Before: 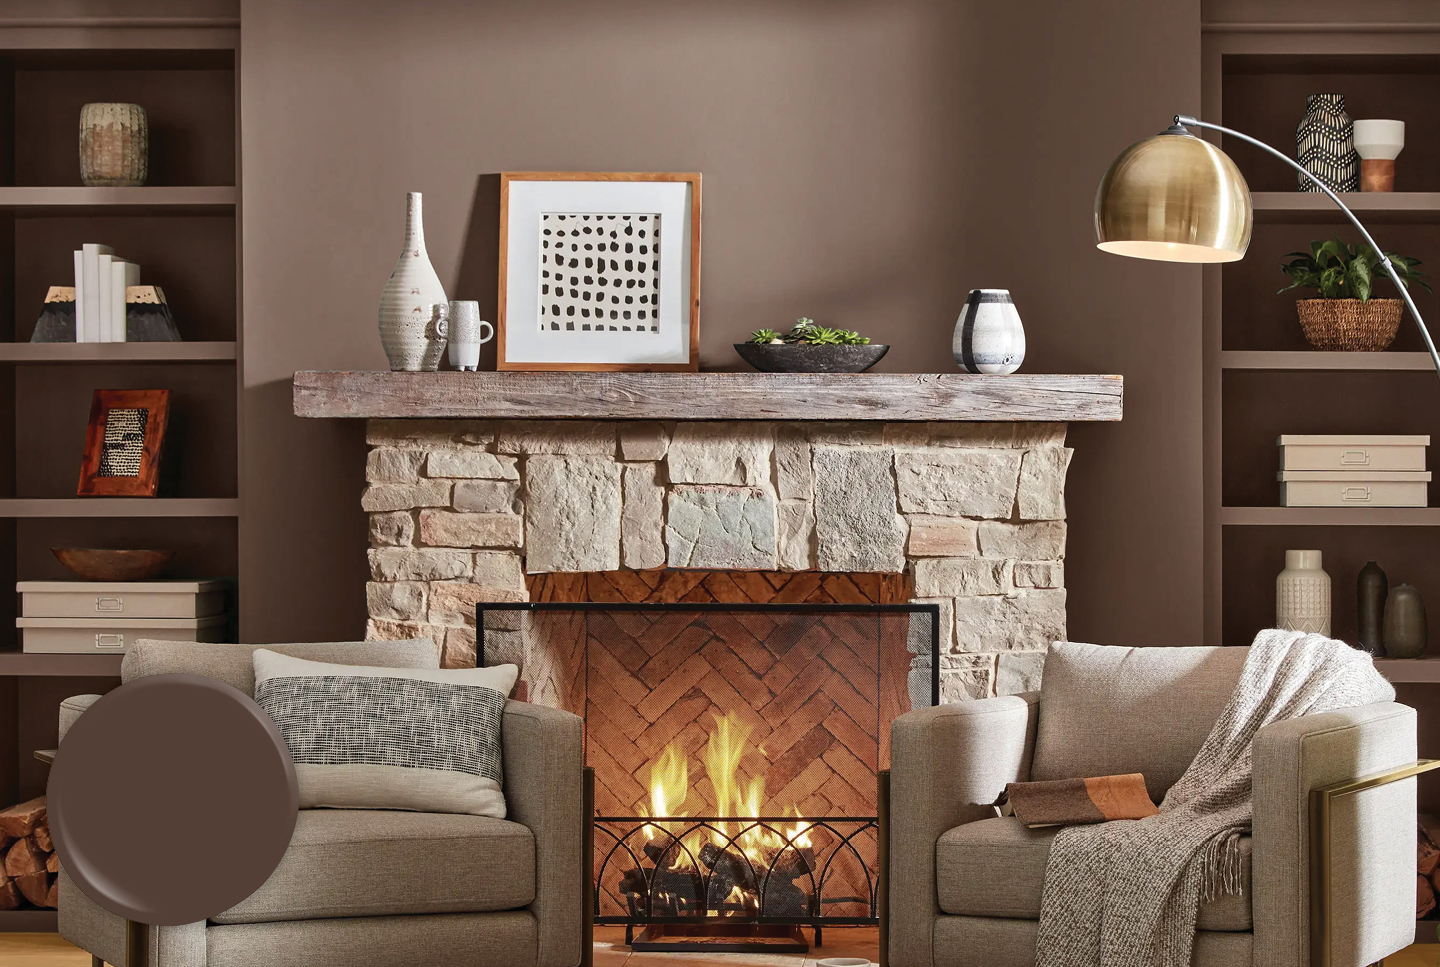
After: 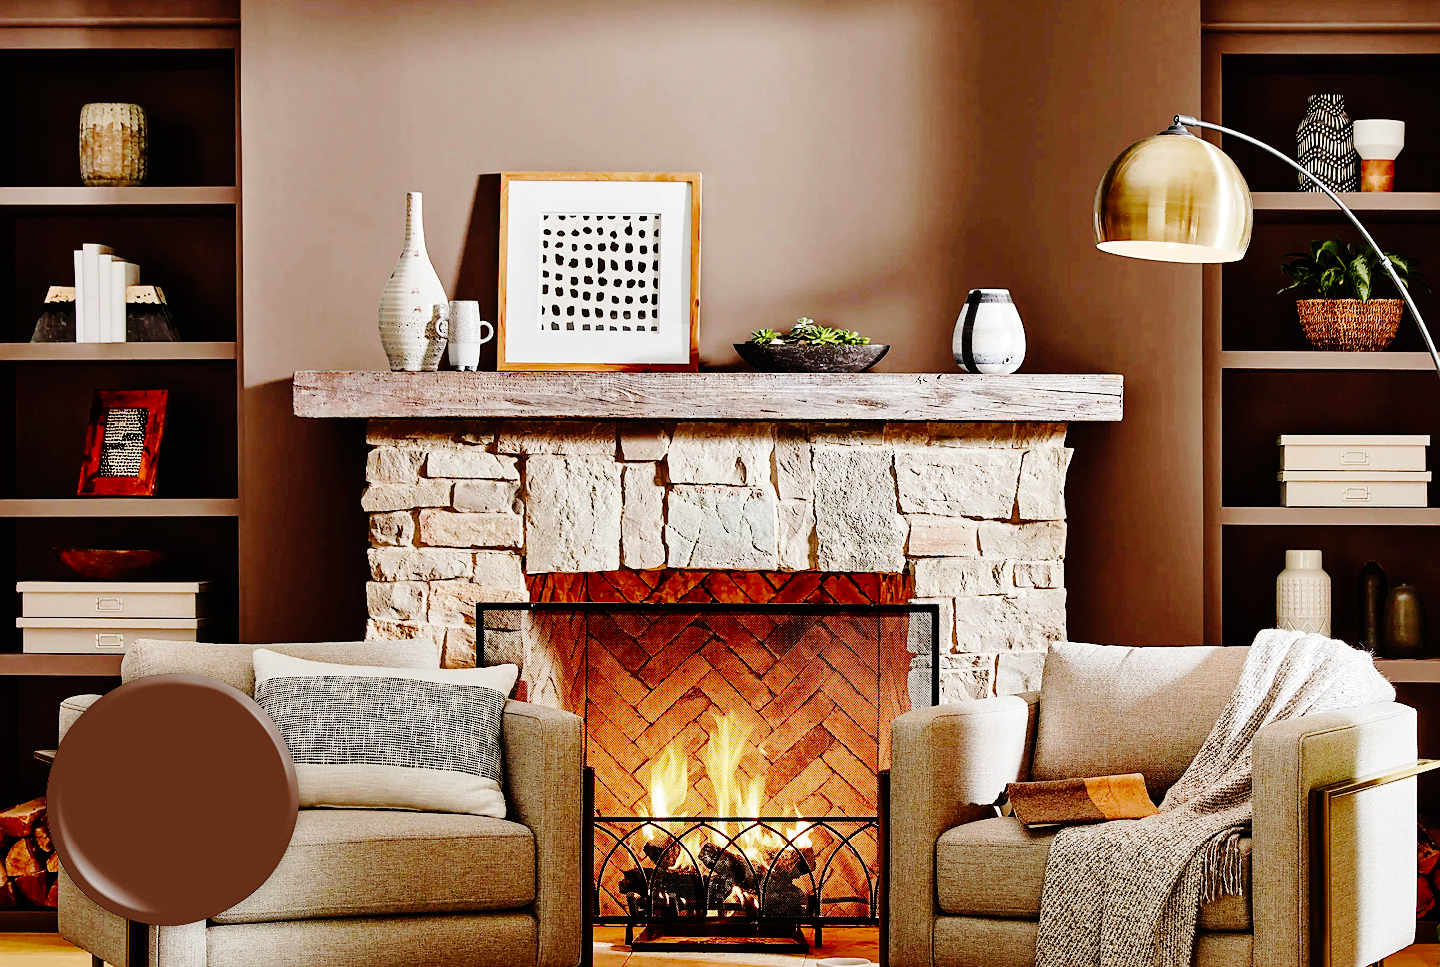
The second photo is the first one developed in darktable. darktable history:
sharpen: radius 1.559, amount 0.373, threshold 1.271
base curve: curves: ch0 [(0, 0) (0.036, 0.01) (0.123, 0.254) (0.258, 0.504) (0.507, 0.748) (1, 1)], preserve colors none
